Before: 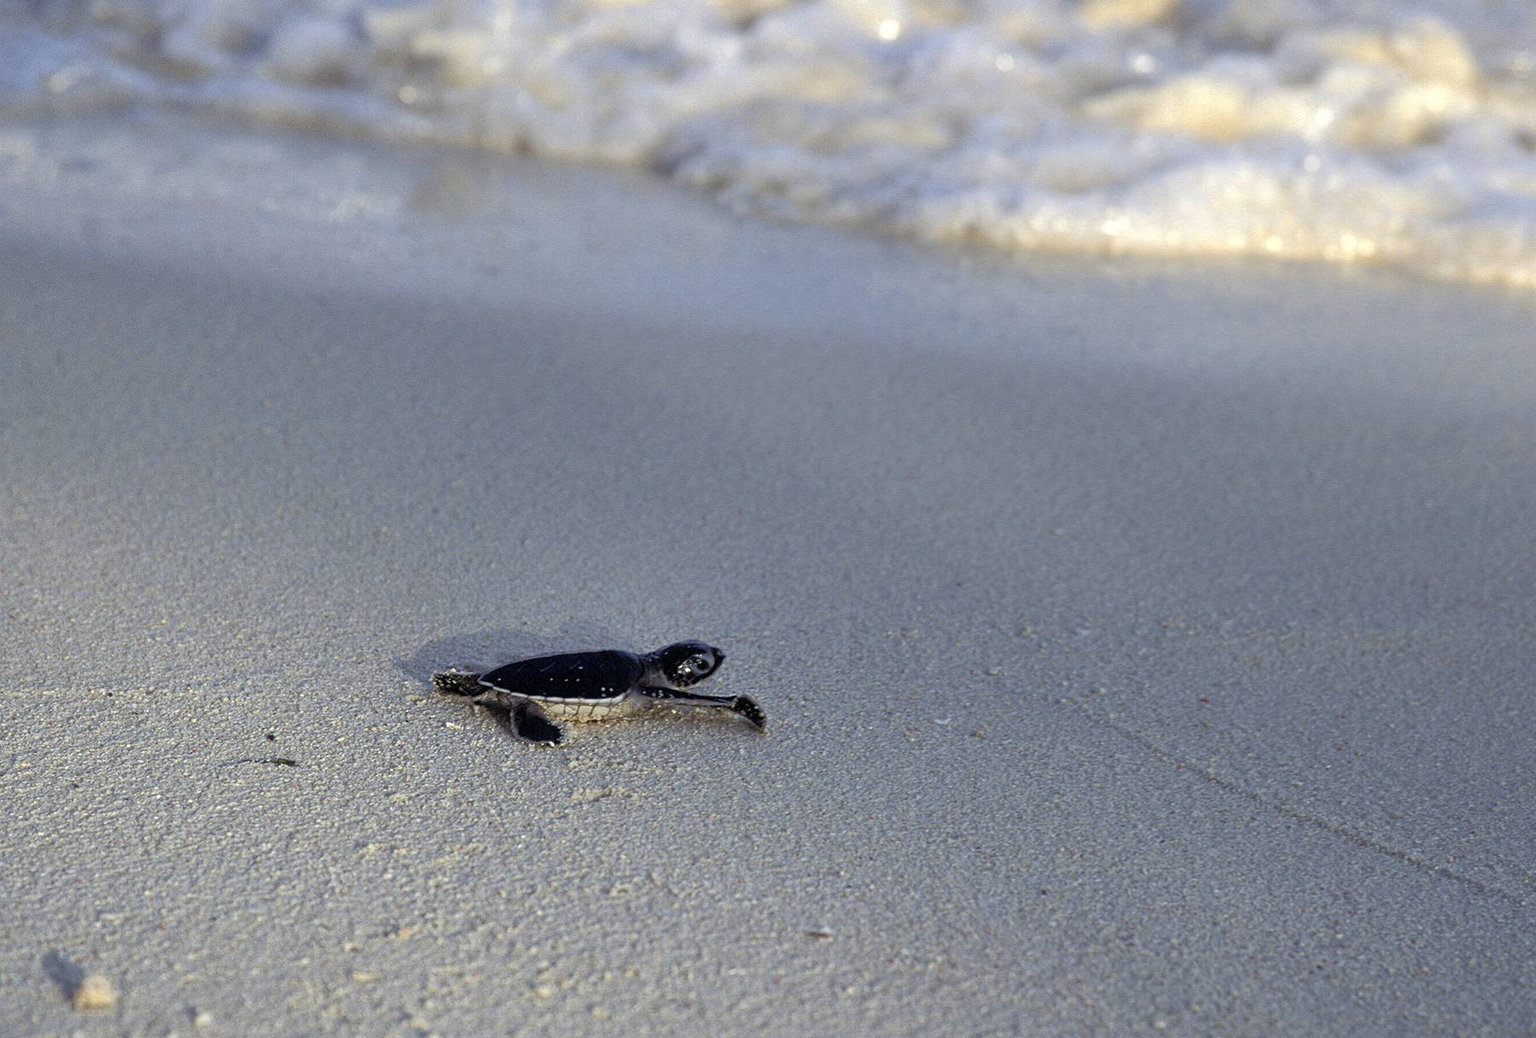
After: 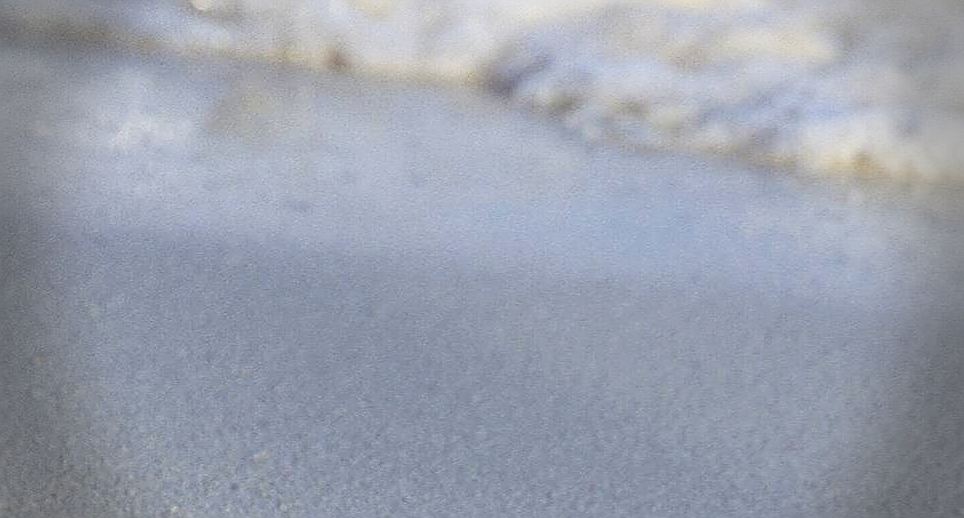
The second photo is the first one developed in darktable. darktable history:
exposure: black level correction 0.002, compensate exposure bias true, compensate highlight preservation false
sharpen: amount 0.905
base curve: curves: ch0 [(0, 0) (0.088, 0.125) (0.176, 0.251) (0.354, 0.501) (0.613, 0.749) (1, 0.877)], preserve colors none
crop: left 15.343%, top 9.161%, right 31.095%, bottom 48.161%
vignetting: fall-off start 77.25%, fall-off radius 28.04%, width/height ratio 0.974, dithering 8-bit output
